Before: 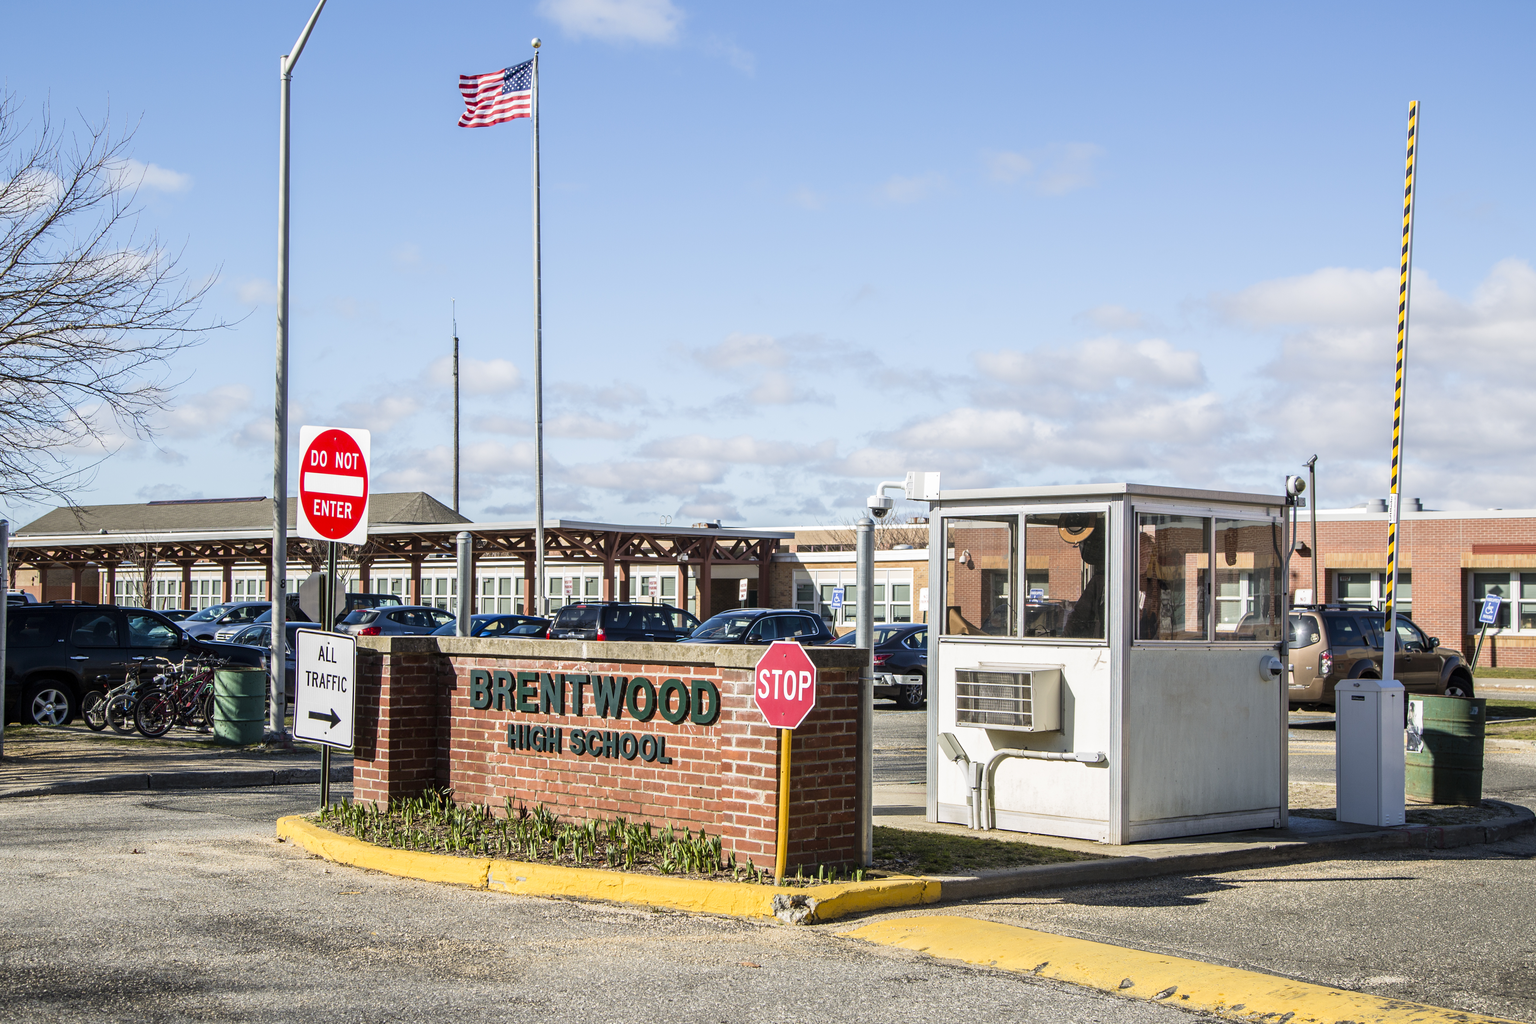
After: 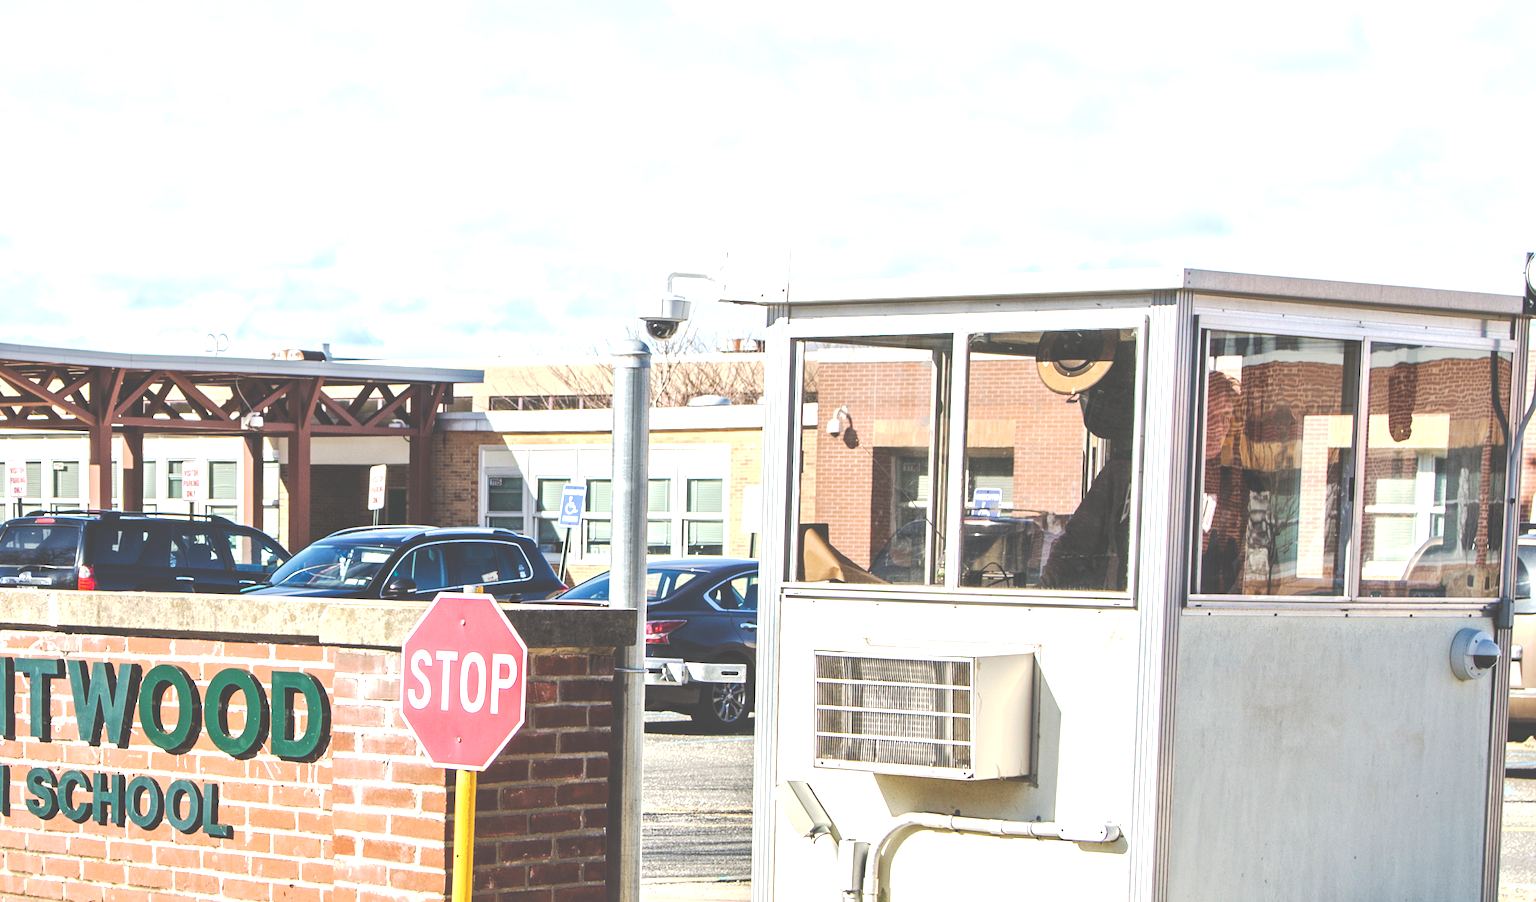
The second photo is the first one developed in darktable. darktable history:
crop: left 35.03%, top 36.625%, right 14.663%, bottom 20.057%
exposure: black level correction 0, exposure 0.9 EV, compensate highlight preservation false
local contrast: mode bilateral grid, contrast 20, coarseness 50, detail 132%, midtone range 0.2
tone curve: curves: ch0 [(0, 0) (0.003, 0.301) (0.011, 0.302) (0.025, 0.307) (0.044, 0.313) (0.069, 0.316) (0.1, 0.322) (0.136, 0.325) (0.177, 0.341) (0.224, 0.358) (0.277, 0.386) (0.335, 0.429) (0.399, 0.486) (0.468, 0.556) (0.543, 0.644) (0.623, 0.728) (0.709, 0.796) (0.801, 0.854) (0.898, 0.908) (1, 1)], preserve colors none
rotate and perspective: rotation 0.074°, lens shift (vertical) 0.096, lens shift (horizontal) -0.041, crop left 0.043, crop right 0.952, crop top 0.024, crop bottom 0.979
